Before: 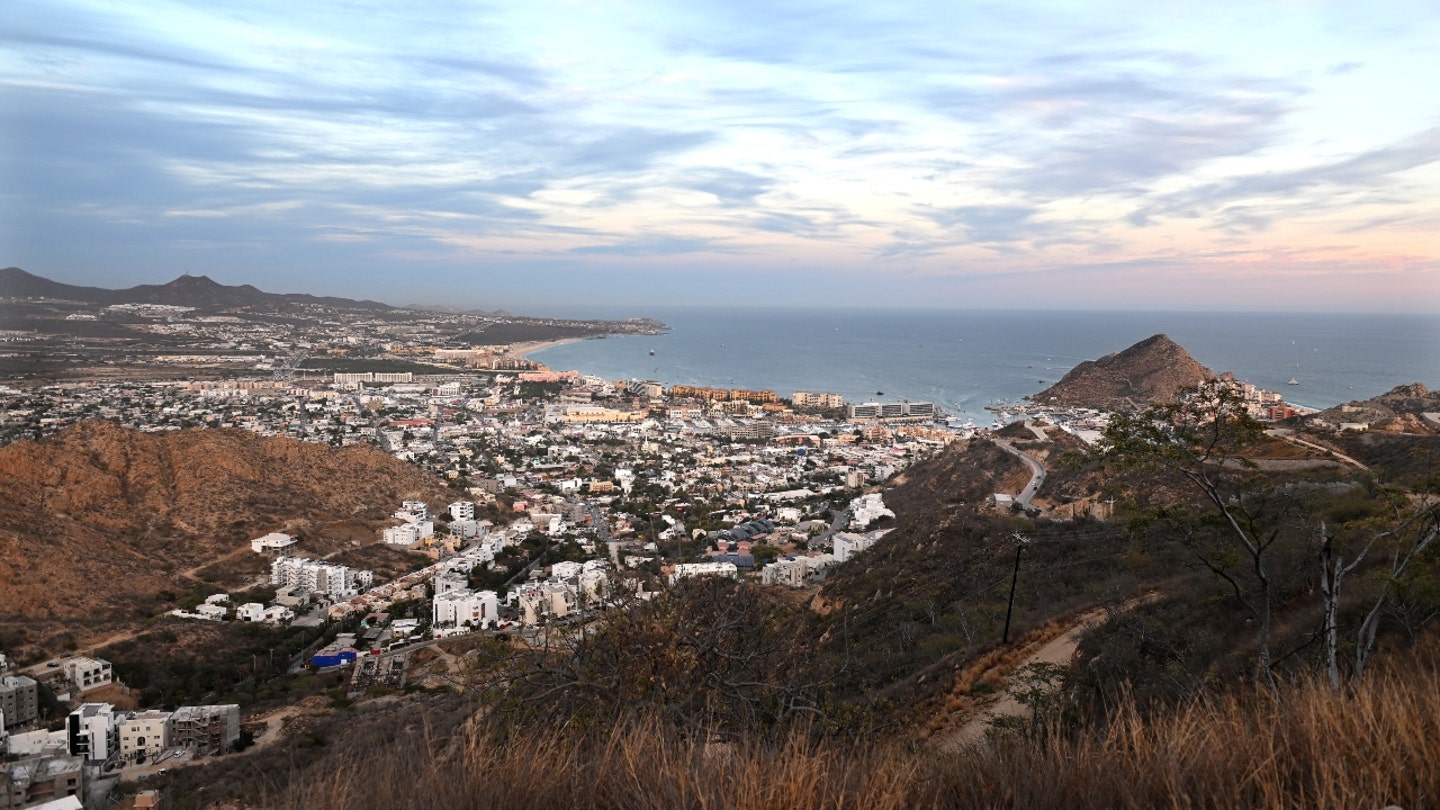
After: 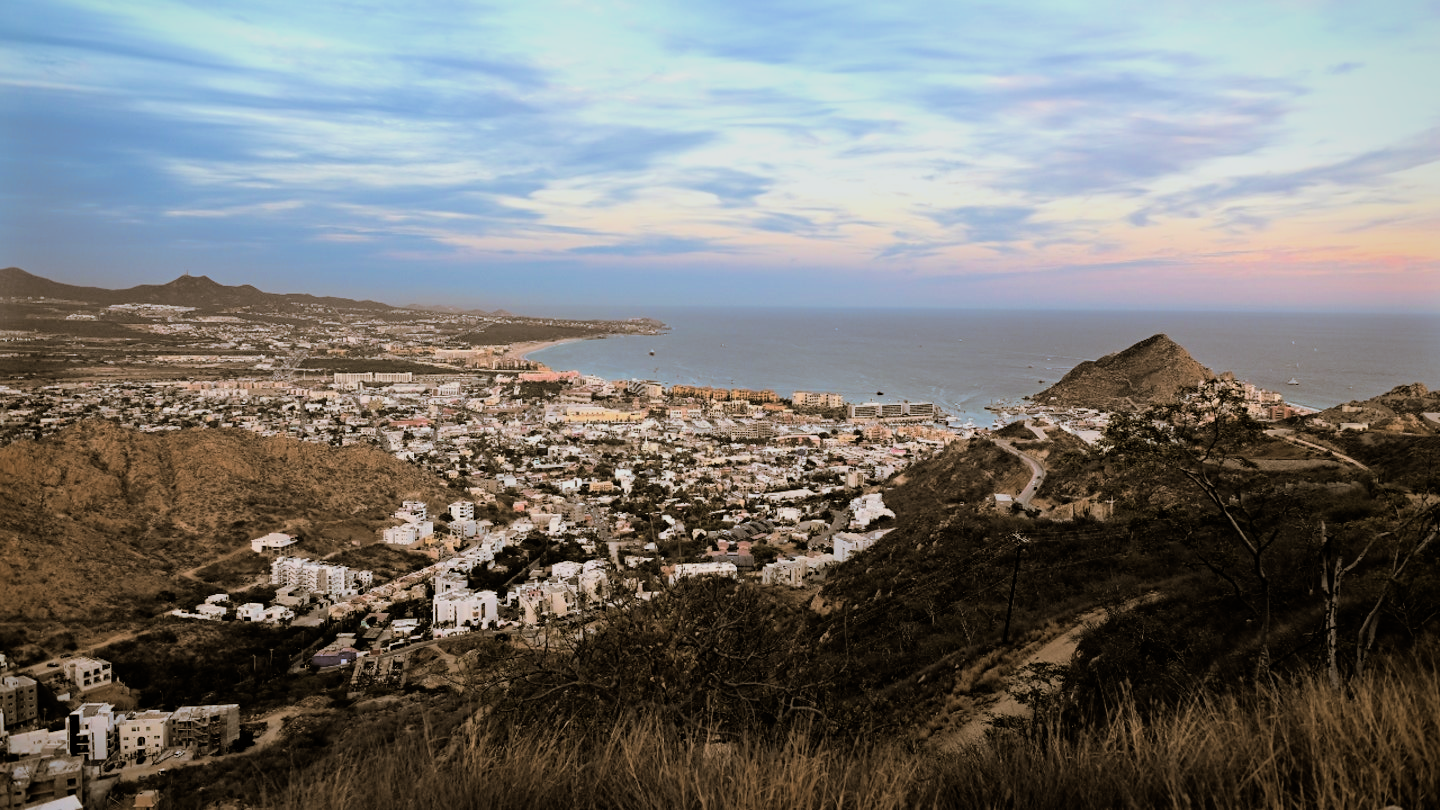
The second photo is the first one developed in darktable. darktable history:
vignetting: brightness -0.233, saturation 0.141
filmic rgb: threshold 3 EV, hardness 4.17, latitude 50%, contrast 1.1, preserve chrominance max RGB, color science v6 (2022), contrast in shadows safe, contrast in highlights safe, enable highlight reconstruction true
haze removal: compatibility mode true, adaptive false
split-toning: shadows › hue 37.98°, highlights › hue 185.58°, balance -55.261
velvia: on, module defaults
